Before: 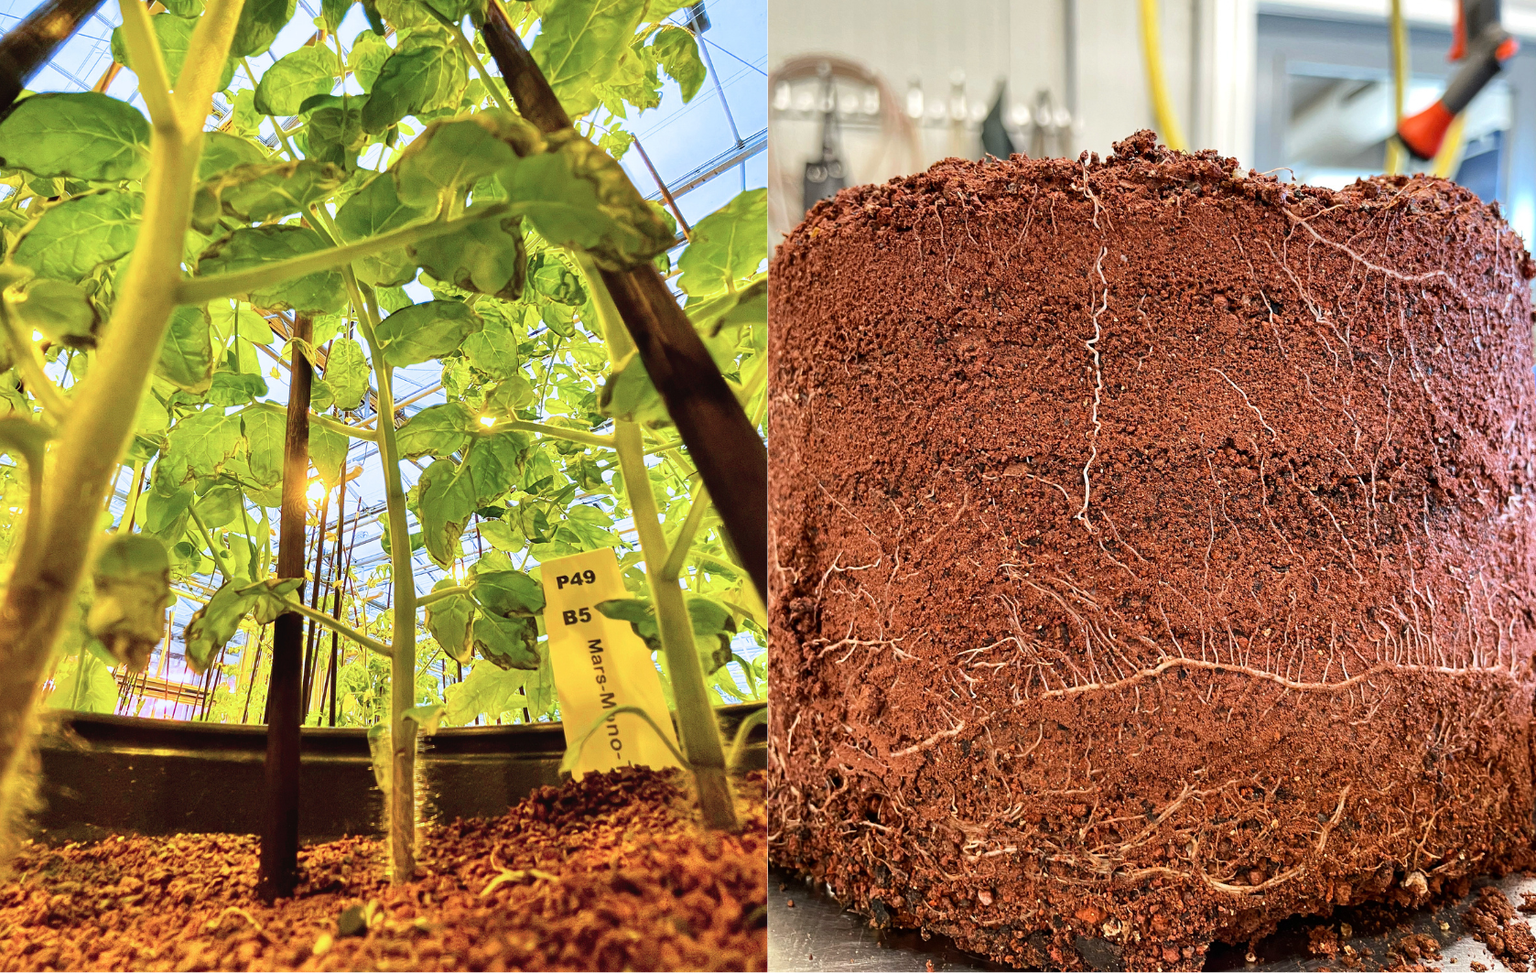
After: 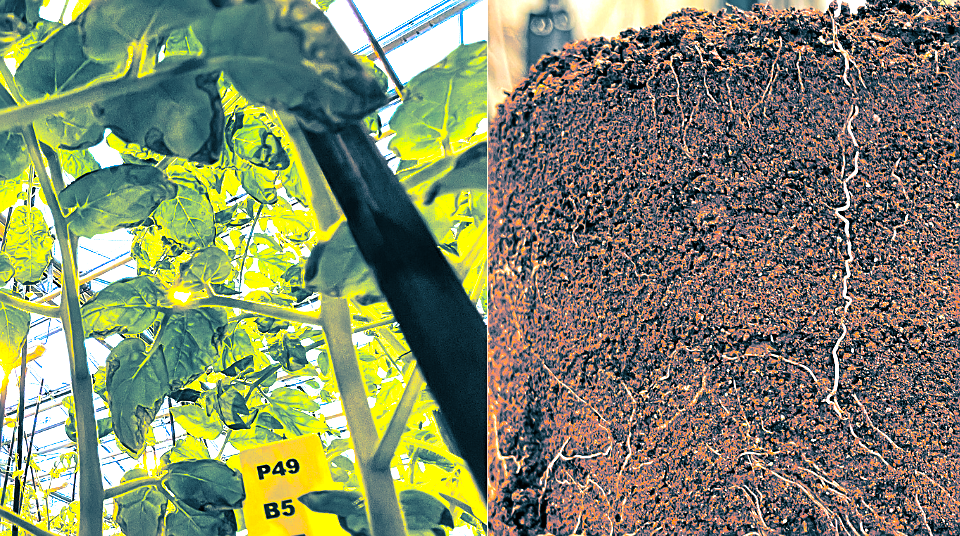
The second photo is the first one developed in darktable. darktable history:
sharpen: on, module defaults
split-toning: shadows › hue 212.4°, balance -70
crop: left 20.932%, top 15.471%, right 21.848%, bottom 34.081%
color balance rgb: linear chroma grading › global chroma 25%, perceptual saturation grading › global saturation 45%, perceptual saturation grading › highlights -50%, perceptual saturation grading › shadows 30%, perceptual brilliance grading › global brilliance 18%, global vibrance 40%
